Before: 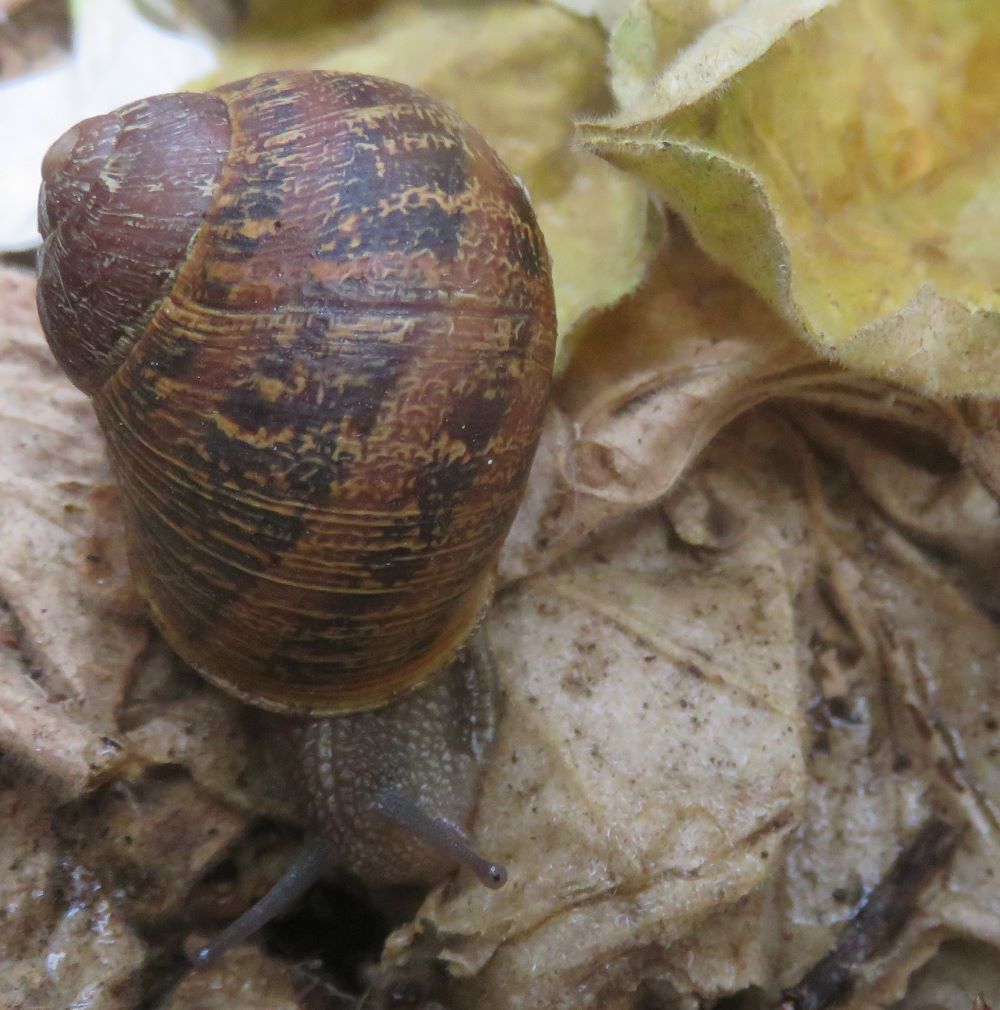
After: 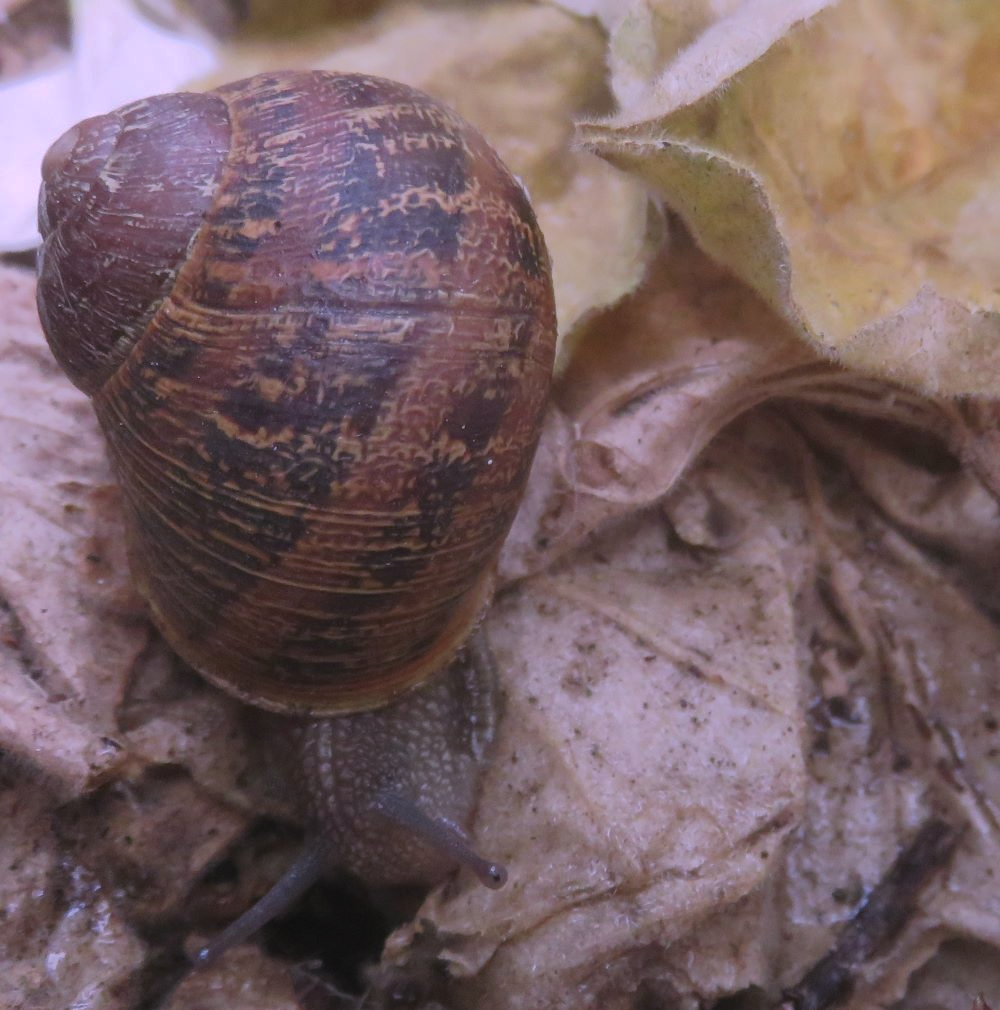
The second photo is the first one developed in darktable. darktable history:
color correction: highlights a* 15.46, highlights b* -20.56
tone curve: curves: ch0 [(0, 0) (0.003, 0.003) (0.011, 0.011) (0.025, 0.025) (0.044, 0.044) (0.069, 0.068) (0.1, 0.098) (0.136, 0.134) (0.177, 0.175) (0.224, 0.221) (0.277, 0.273) (0.335, 0.33) (0.399, 0.393) (0.468, 0.461) (0.543, 0.534) (0.623, 0.614) (0.709, 0.69) (0.801, 0.752) (0.898, 0.835) (1, 1)], preserve colors none
contrast brightness saturation: contrast -0.08, brightness -0.04, saturation -0.11
